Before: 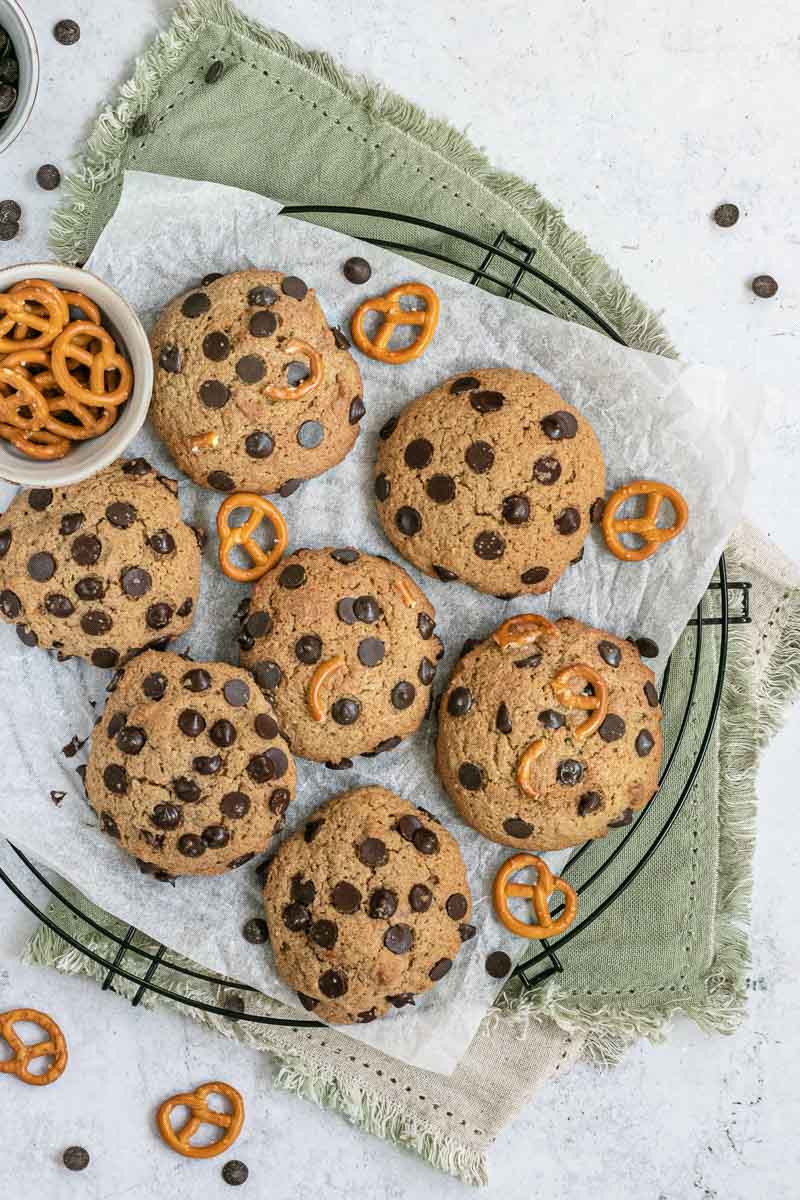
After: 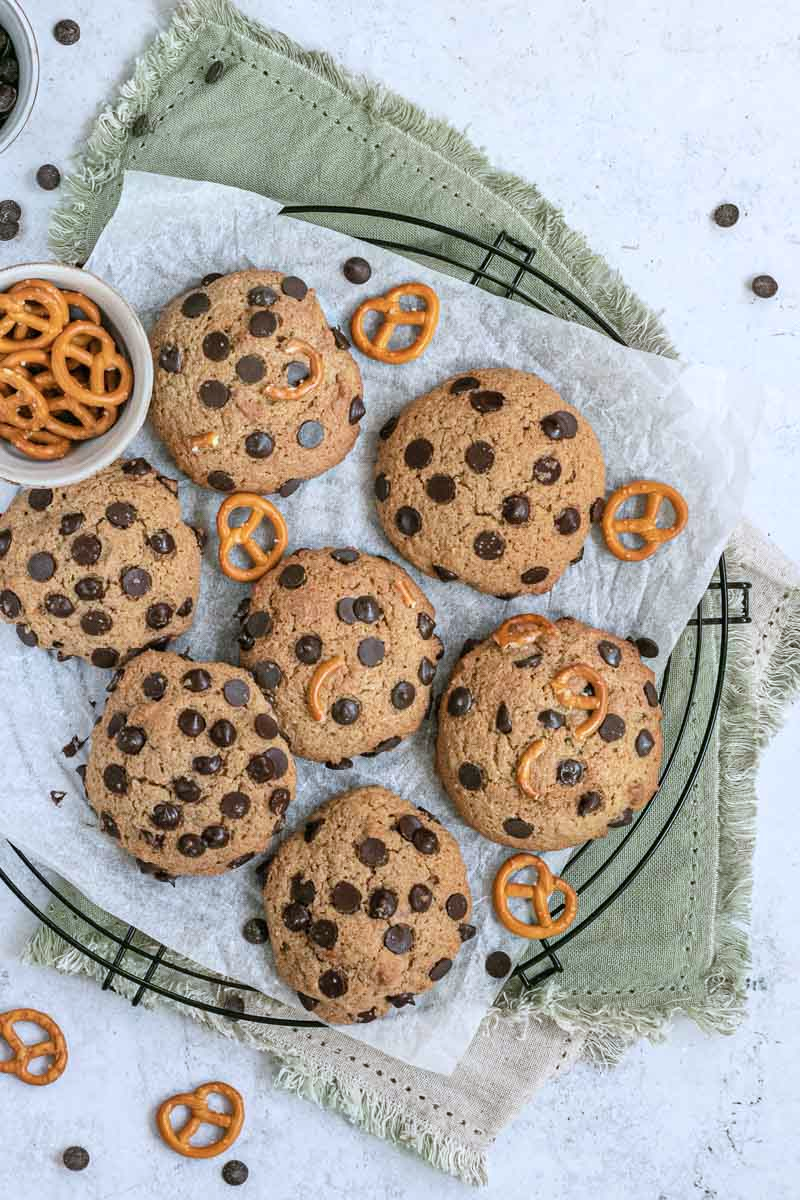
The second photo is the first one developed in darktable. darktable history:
color correction: highlights a* -0.648, highlights b* -8.8
